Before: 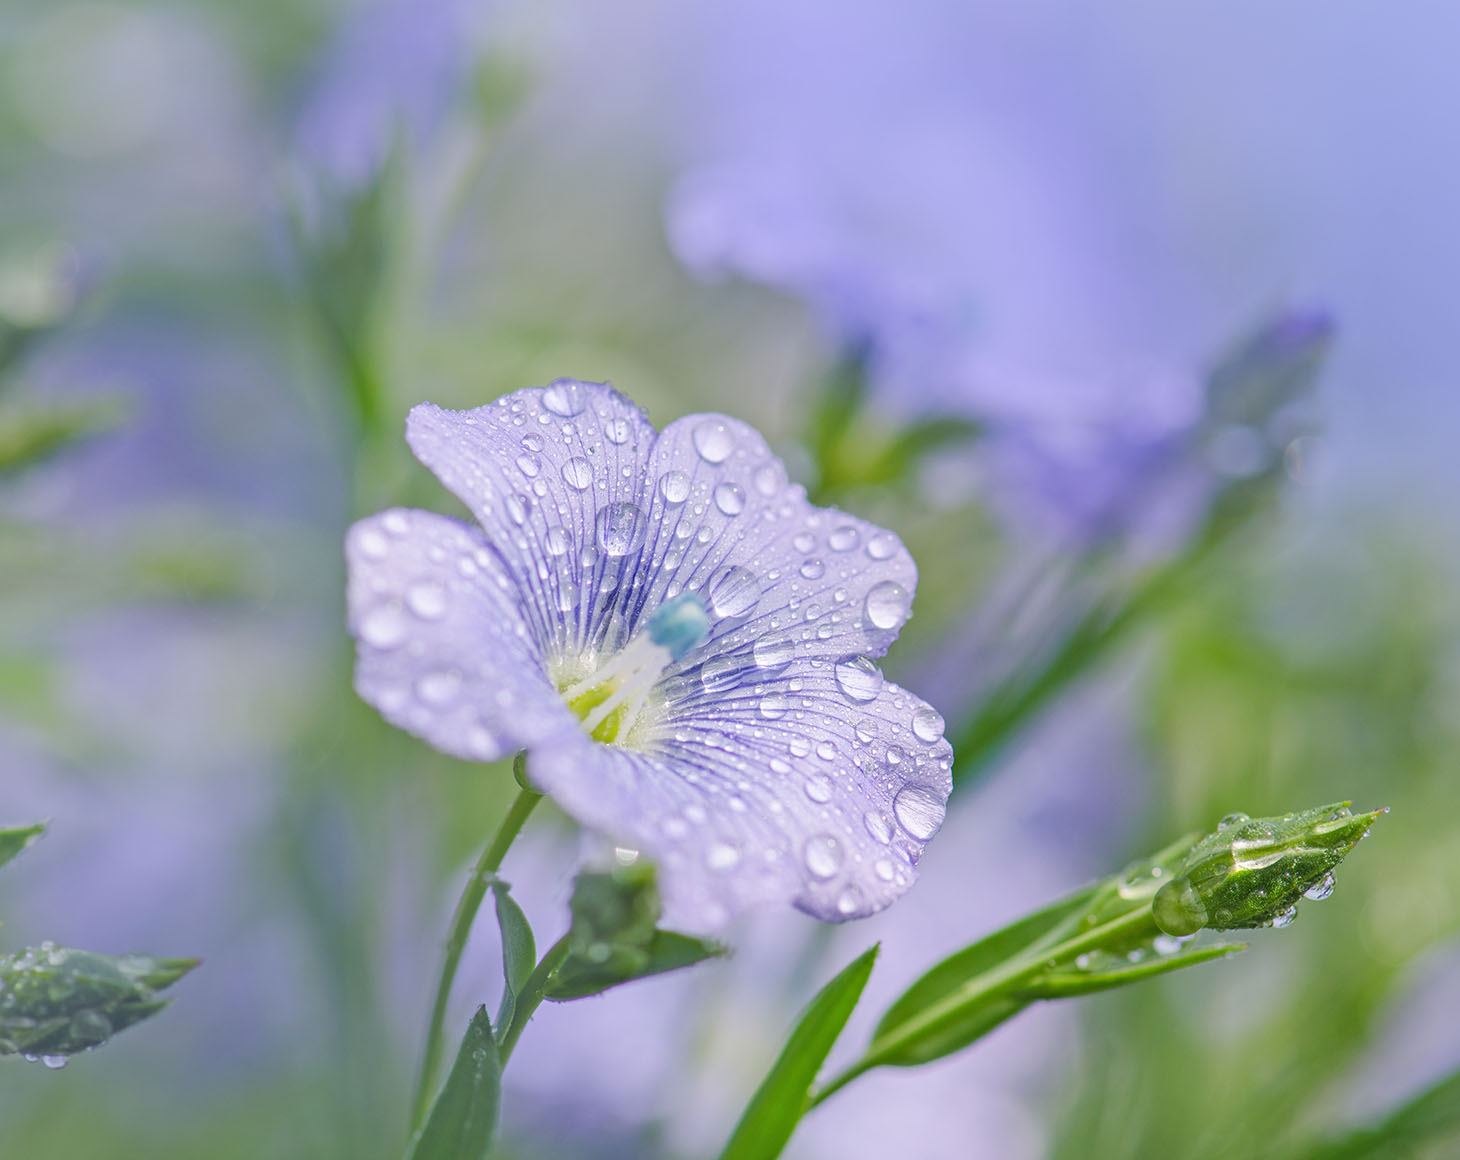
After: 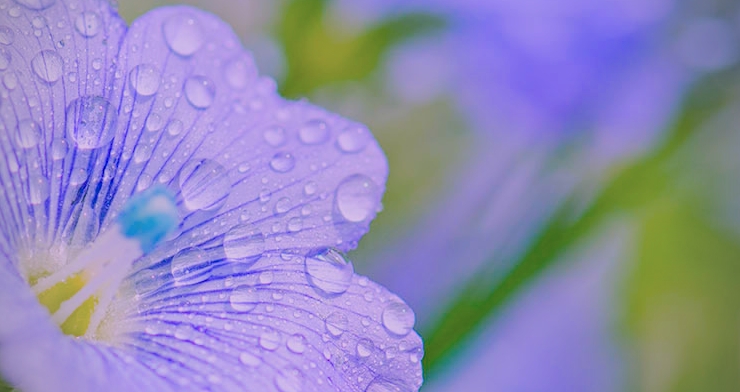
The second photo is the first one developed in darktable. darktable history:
crop: left 36.313%, top 35.102%, right 12.941%, bottom 31.055%
color correction: highlights a* 15.72, highlights b* -20.23
vignetting: on, module defaults
filmic rgb: black relative exposure -5.08 EV, white relative exposure 4 EV, hardness 2.9, contrast 1.194
tone equalizer: edges refinement/feathering 500, mask exposure compensation -1.57 EV, preserve details no
color balance rgb: shadows lift › chroma 2.062%, shadows lift › hue 186.26°, linear chroma grading › global chroma 17.176%, perceptual saturation grading › global saturation 25.087%, perceptual brilliance grading › global brilliance 2.959%, perceptual brilliance grading › highlights -2.334%, perceptual brilliance grading › shadows 3.833%, global vibrance 23.947%, contrast -25.246%
